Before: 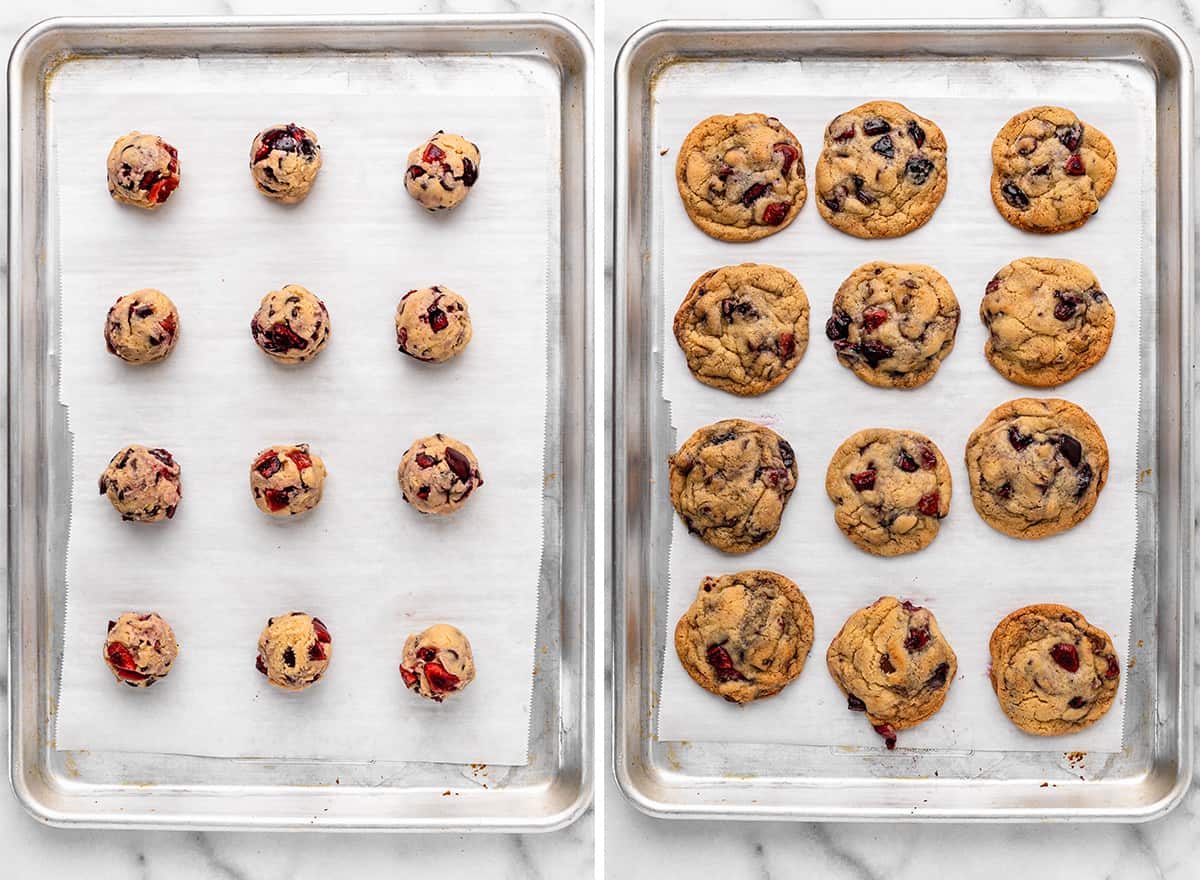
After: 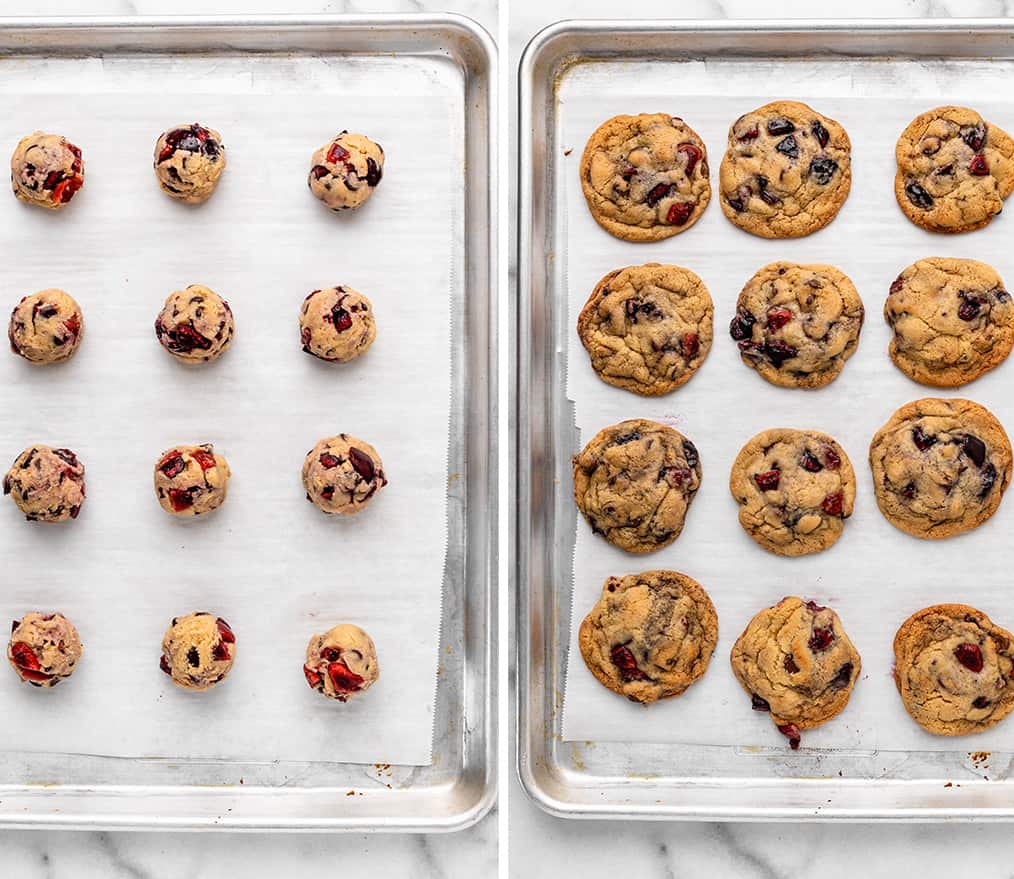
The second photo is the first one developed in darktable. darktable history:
crop: left 8.015%, right 7.419%
